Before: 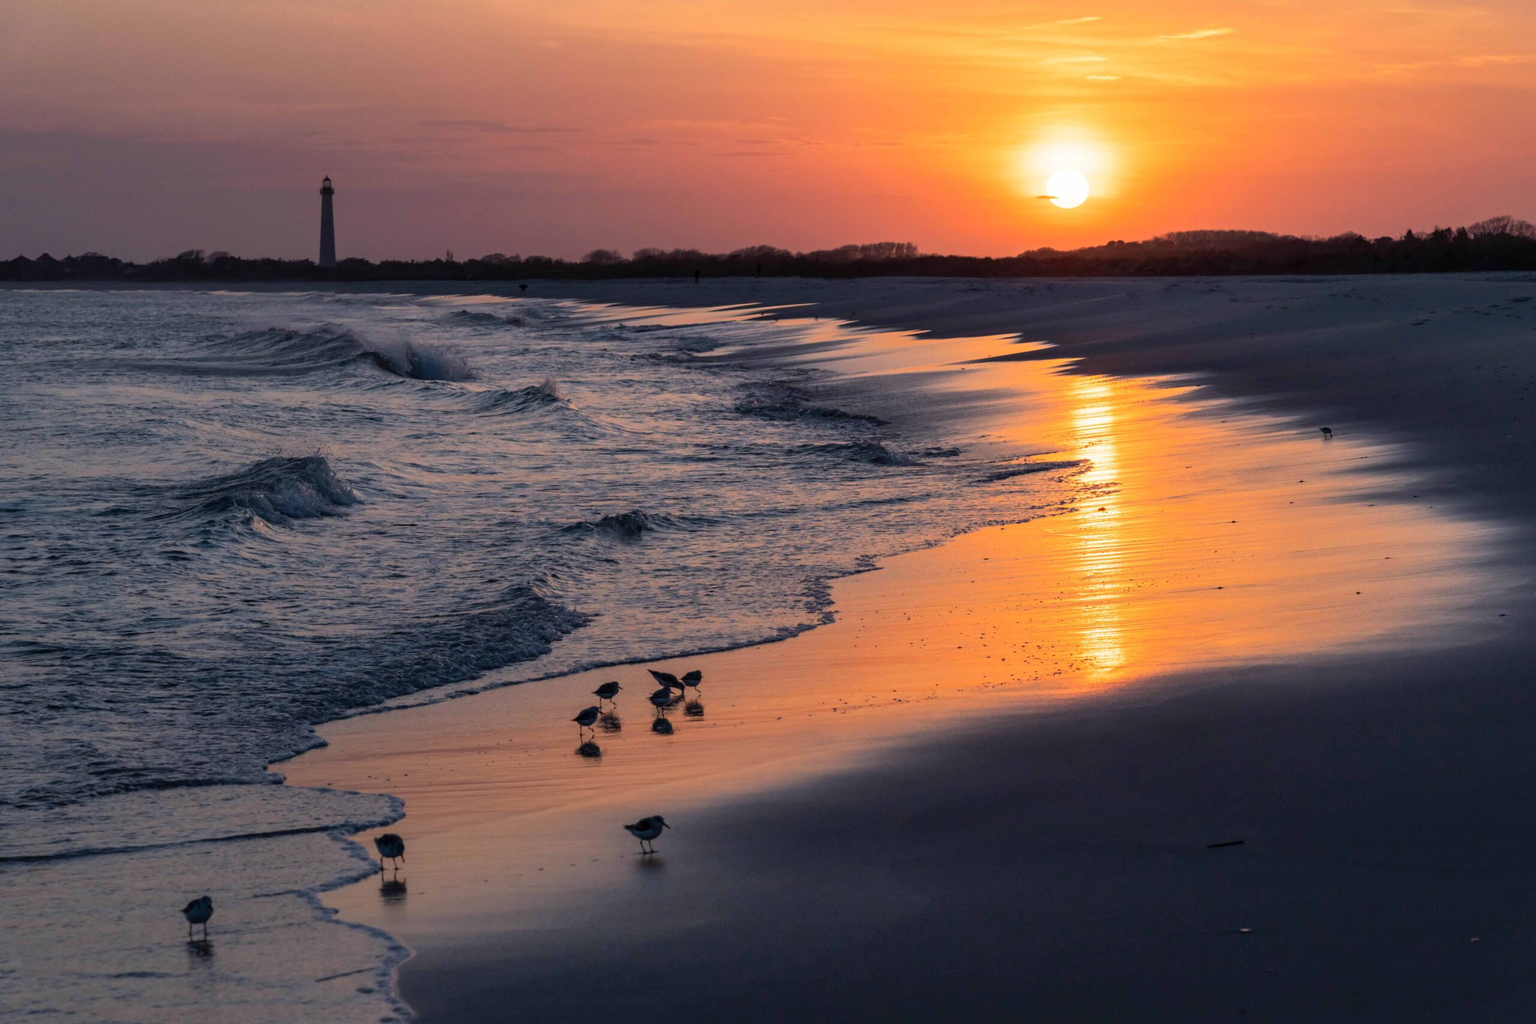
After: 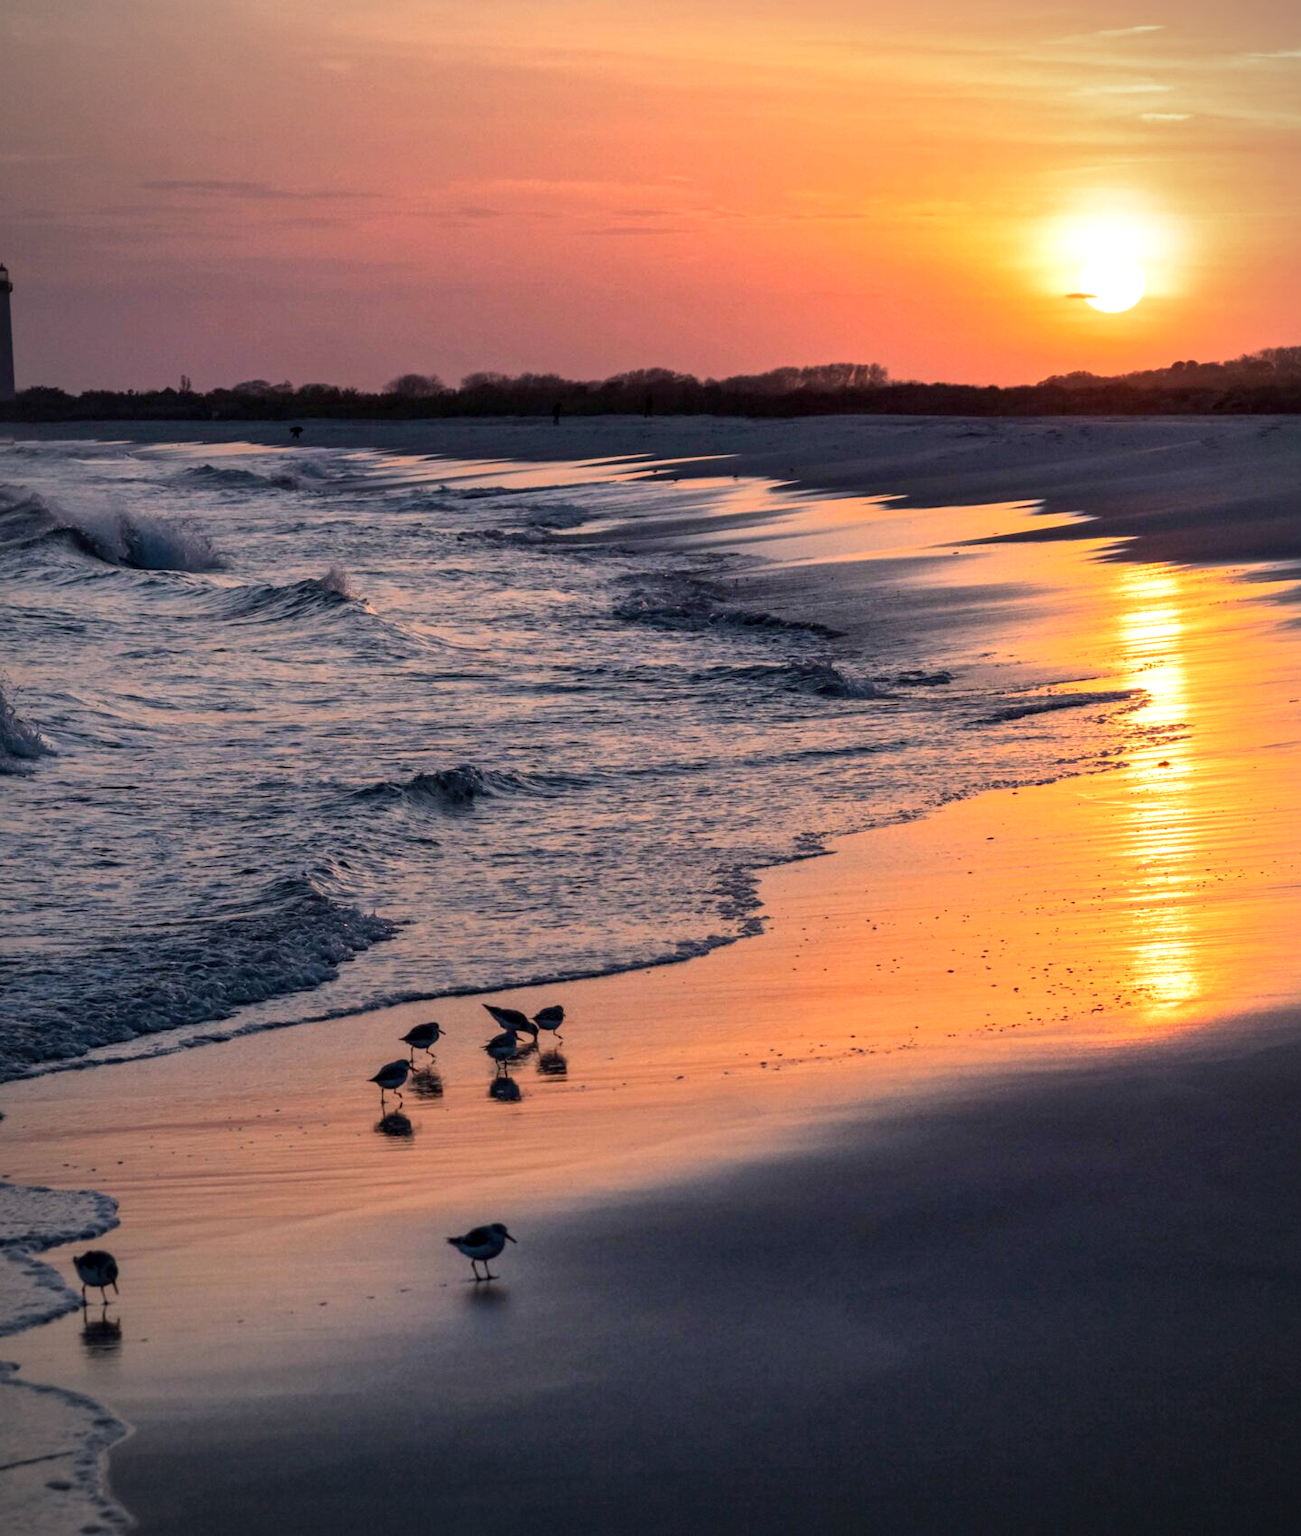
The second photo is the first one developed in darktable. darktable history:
vignetting: on, module defaults
exposure: exposure 0.373 EV, compensate highlight preservation false
local contrast: mode bilateral grid, contrast 30, coarseness 25, midtone range 0.2
crop: left 21.246%, right 22.232%
